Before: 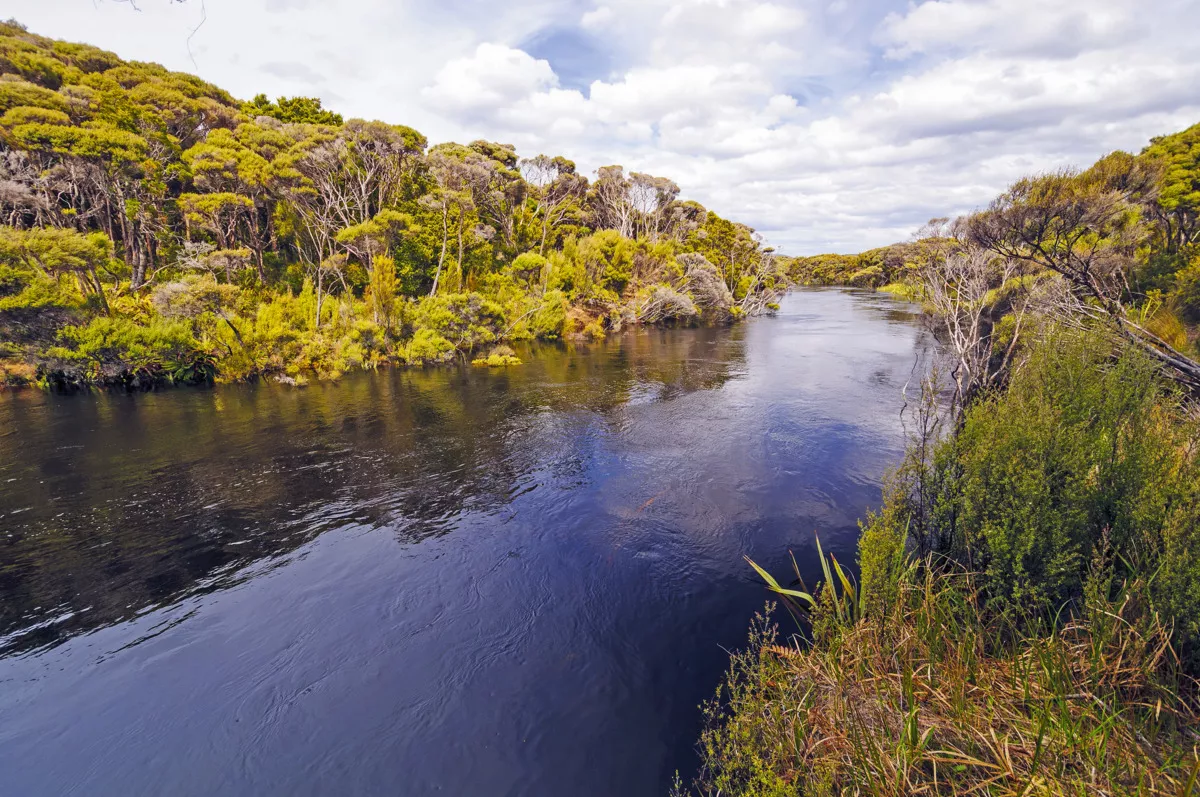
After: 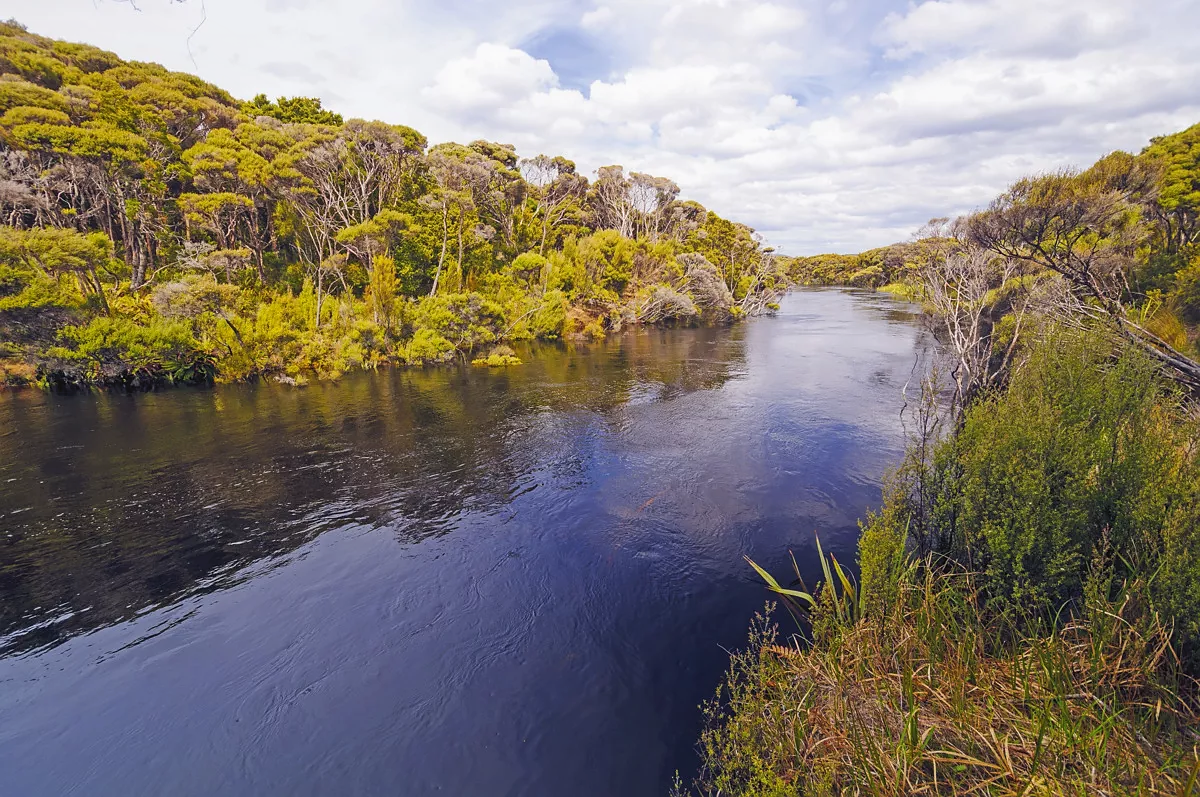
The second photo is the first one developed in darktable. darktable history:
contrast equalizer: octaves 7, y [[0.6 ×6], [0.55 ×6], [0 ×6], [0 ×6], [0 ×6]], mix -0.36
sharpen: radius 0.969, amount 0.604
